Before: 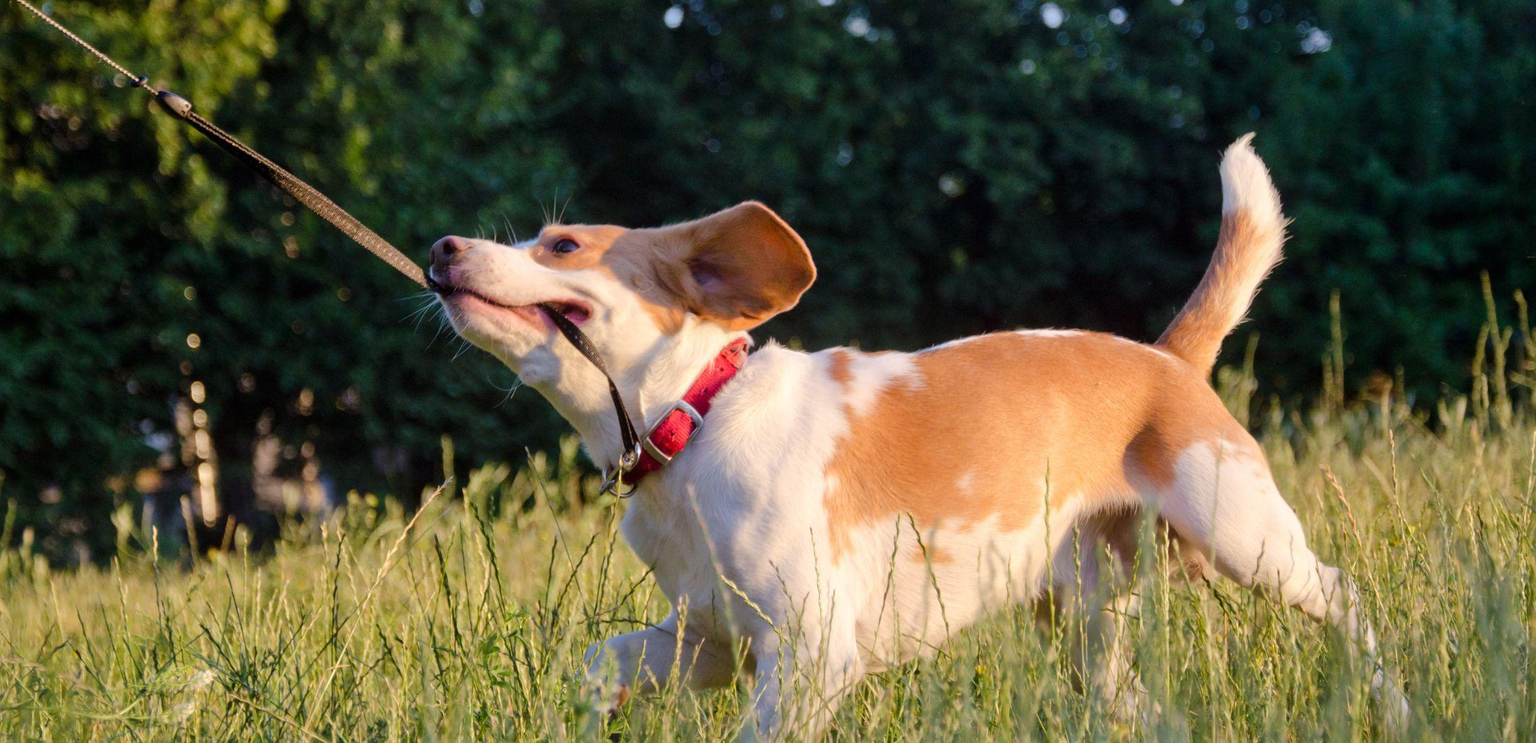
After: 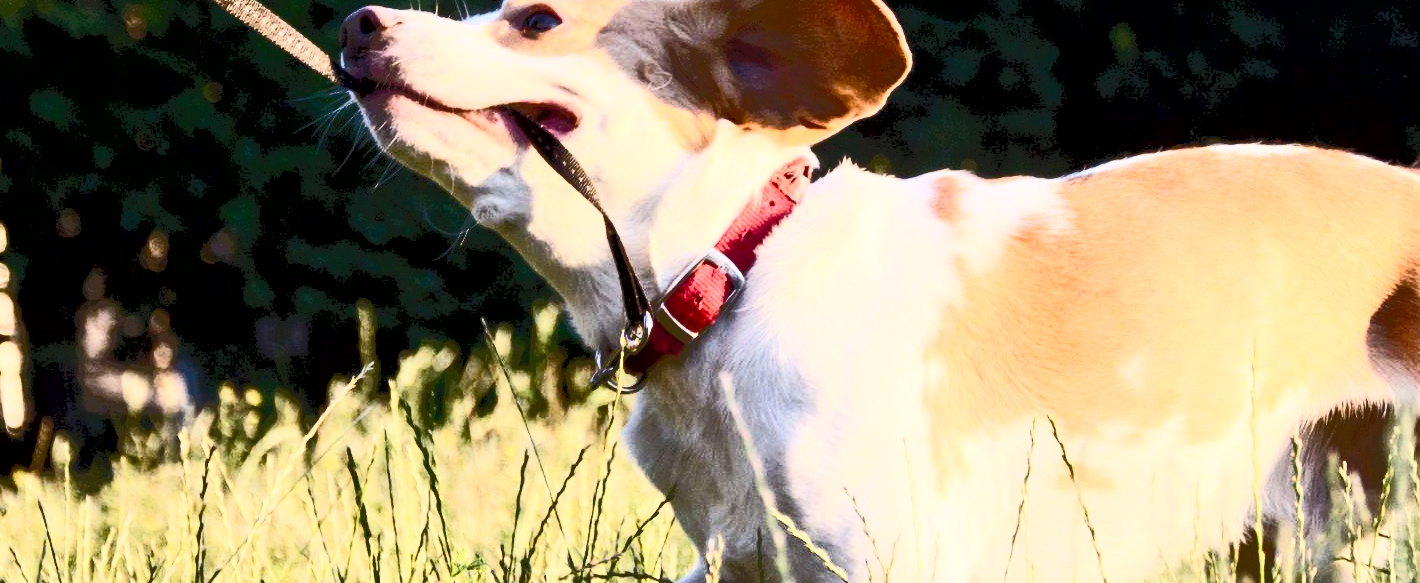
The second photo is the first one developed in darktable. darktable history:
contrast brightness saturation: contrast 0.915, brightness 0.194
crop: left 13.045%, top 31.282%, right 24.479%, bottom 15.581%
tone curve: curves: ch0 [(0, 0) (0.003, 0.055) (0.011, 0.111) (0.025, 0.126) (0.044, 0.169) (0.069, 0.215) (0.1, 0.199) (0.136, 0.207) (0.177, 0.259) (0.224, 0.327) (0.277, 0.361) (0.335, 0.431) (0.399, 0.501) (0.468, 0.589) (0.543, 0.683) (0.623, 0.73) (0.709, 0.796) (0.801, 0.863) (0.898, 0.921) (1, 1)], color space Lab, independent channels, preserve colors none
exposure: black level correction 0.009, exposure -0.167 EV, compensate exposure bias true, compensate highlight preservation false
